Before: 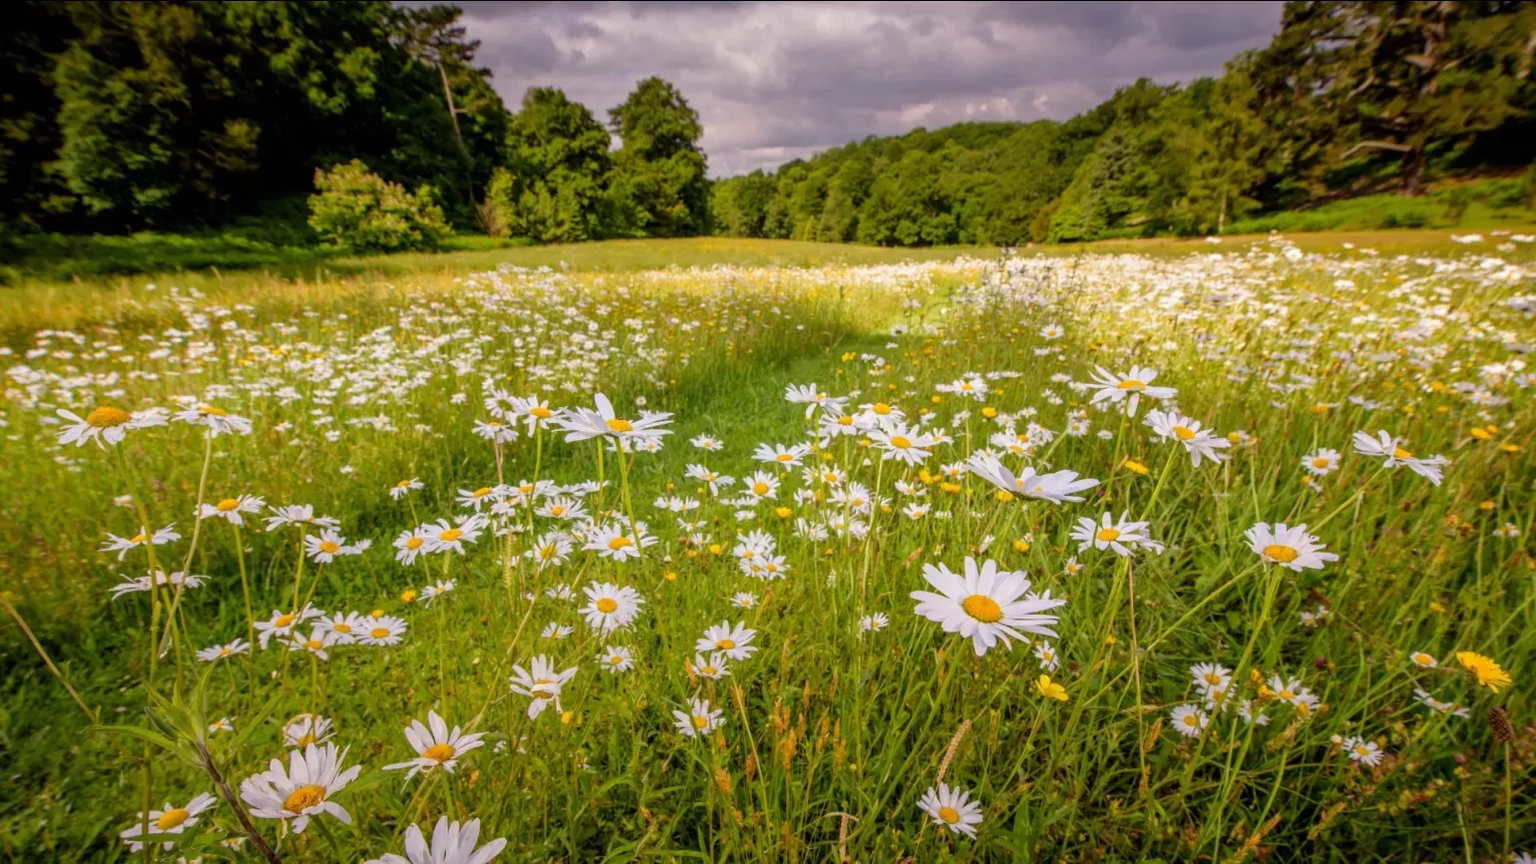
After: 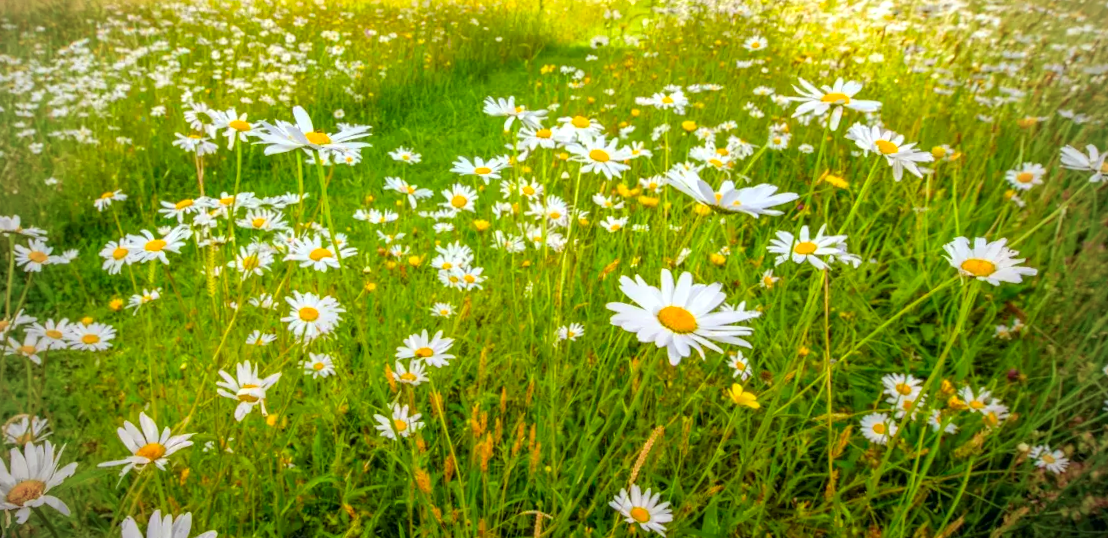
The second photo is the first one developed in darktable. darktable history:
crop and rotate: left 17.299%, top 35.115%, right 7.015%, bottom 1.024%
rotate and perspective: rotation 0.074°, lens shift (vertical) 0.096, lens shift (horizontal) -0.041, crop left 0.043, crop right 0.952, crop top 0.024, crop bottom 0.979
exposure: exposure 0.426 EV, compensate highlight preservation false
color correction: highlights a* -7.33, highlights b* 1.26, shadows a* -3.55, saturation 1.4
vignetting: fall-off start 71.74%
